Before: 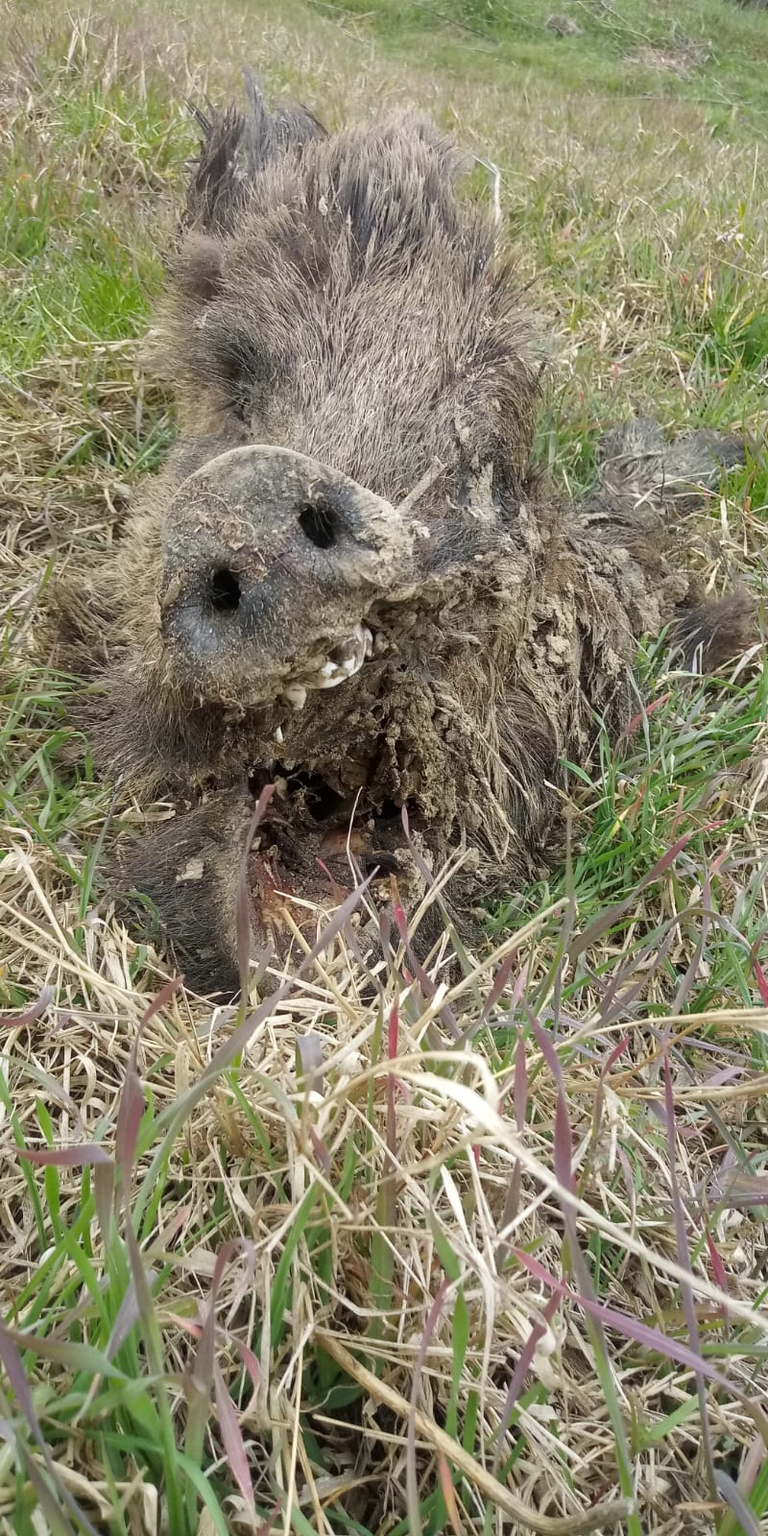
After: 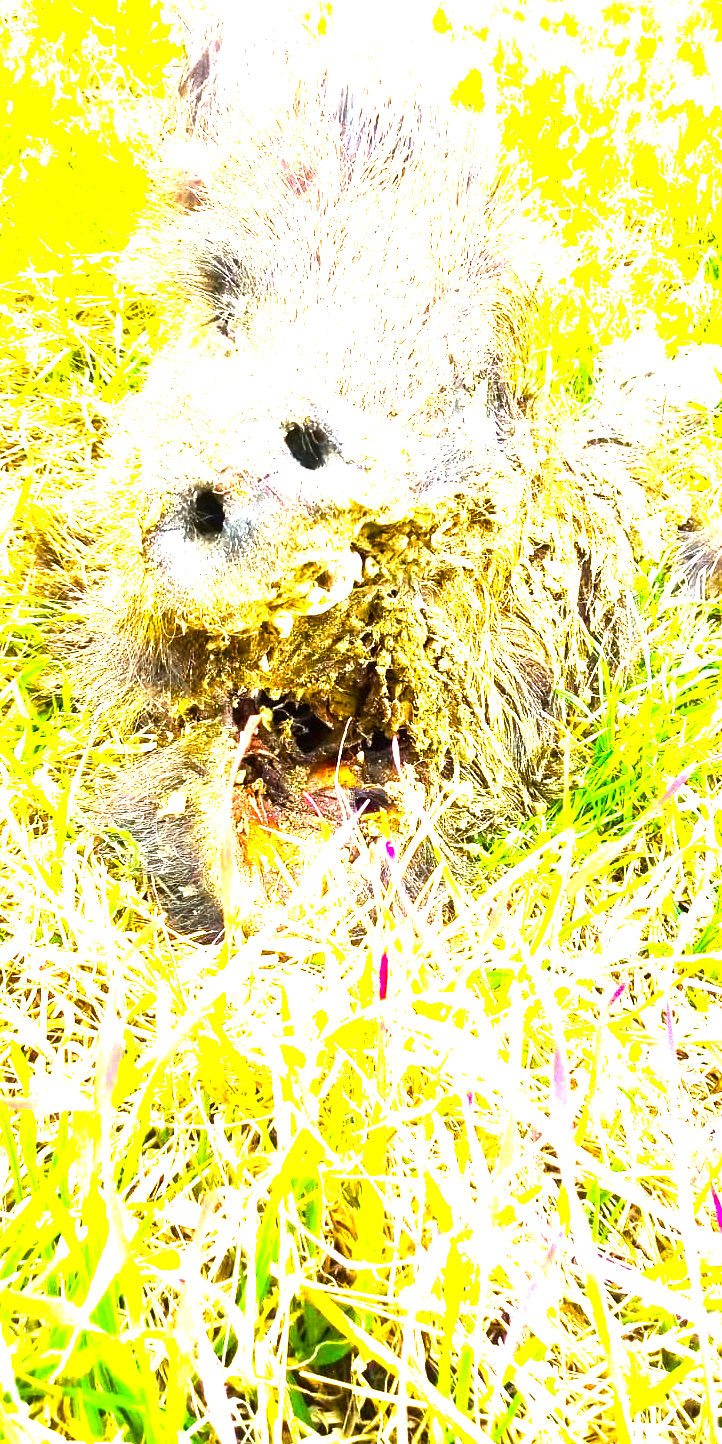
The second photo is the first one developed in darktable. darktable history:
crop: left 3.305%, top 6.436%, right 6.389%, bottom 3.258%
color balance rgb: linear chroma grading › global chroma 20%, perceptual saturation grading › global saturation 65%, perceptual saturation grading › highlights 60%, perceptual saturation grading › mid-tones 50%, perceptual saturation grading › shadows 50%, perceptual brilliance grading › global brilliance 30%, perceptual brilliance grading › highlights 50%, perceptual brilliance grading › mid-tones 50%, perceptual brilliance grading › shadows -22%, global vibrance 20%
exposure: black level correction 0, exposure 1.388 EV, compensate exposure bias true, compensate highlight preservation false
